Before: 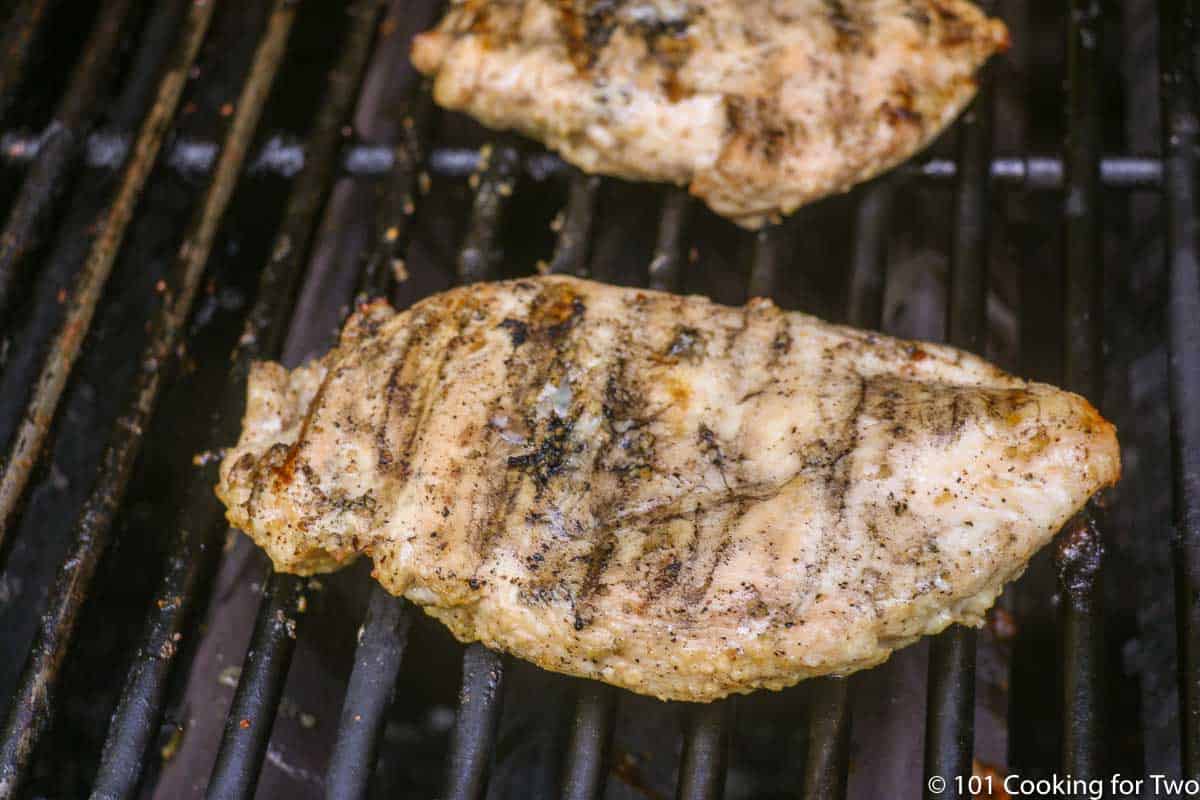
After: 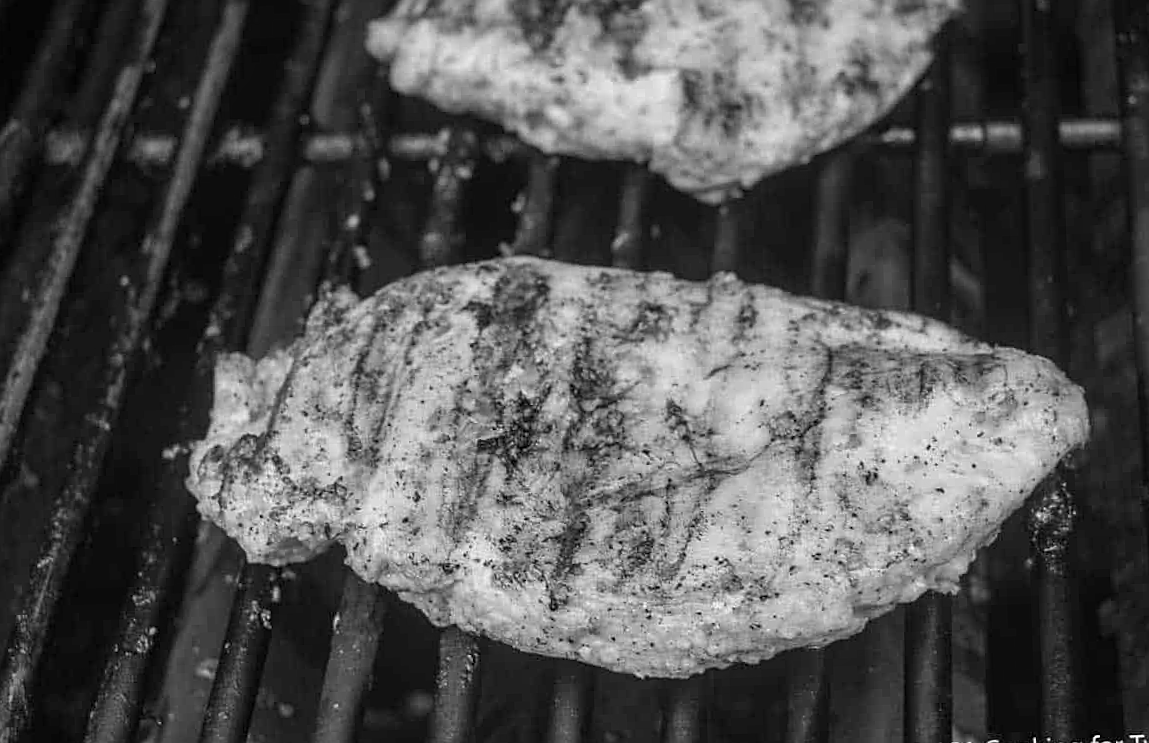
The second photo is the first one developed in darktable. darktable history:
rotate and perspective: rotation -2°, crop left 0.022, crop right 0.978, crop top 0.049, crop bottom 0.951
sharpen: on, module defaults
crop: left 1.743%, right 0.268%, bottom 2.011%
monochrome: a 30.25, b 92.03
